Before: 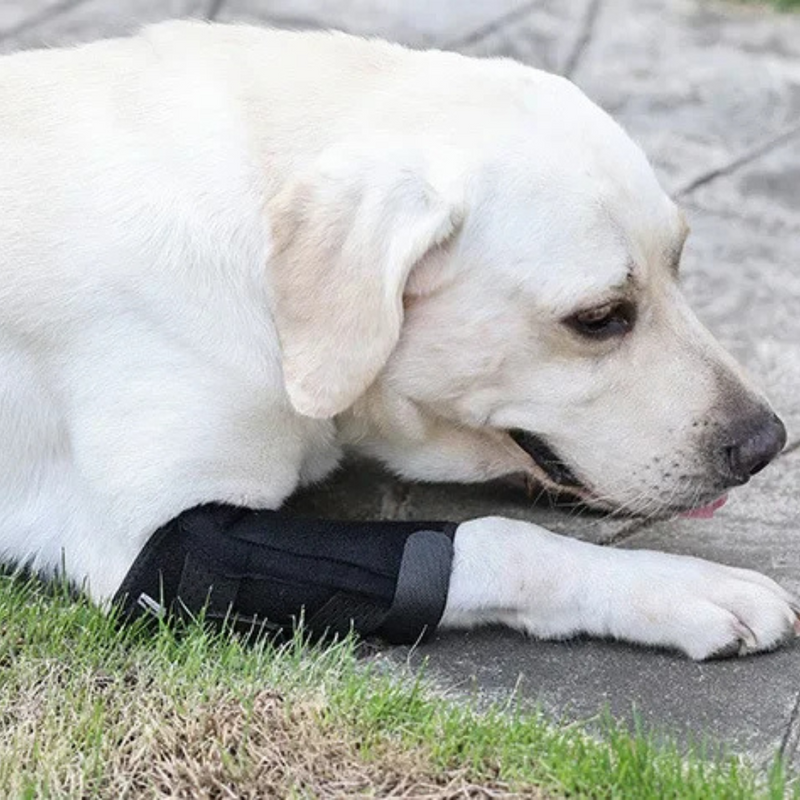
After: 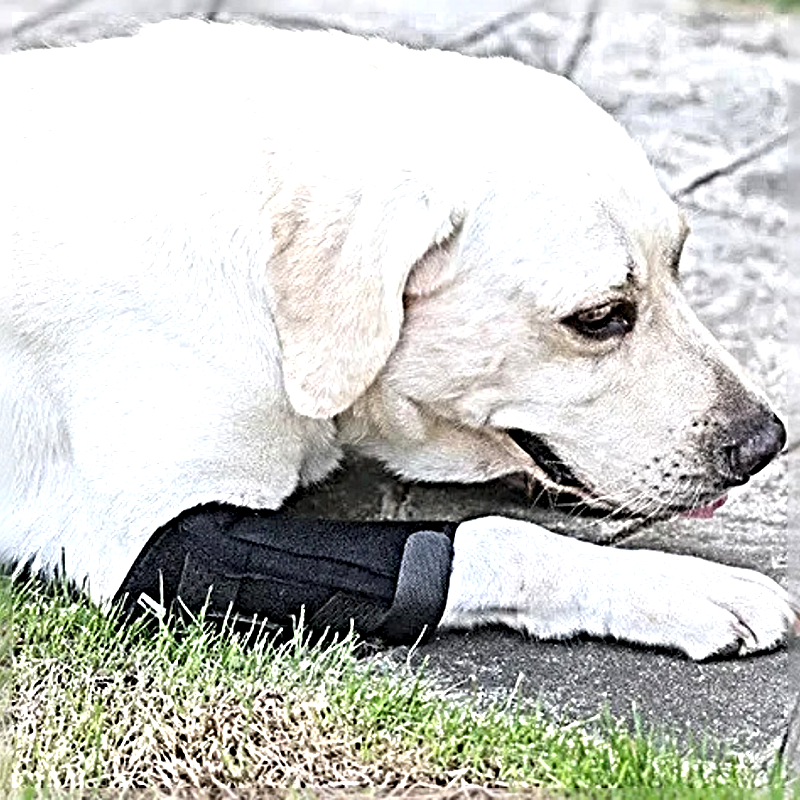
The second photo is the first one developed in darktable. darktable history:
exposure: black level correction 0, exposure 0.5 EV, compensate exposure bias true, compensate highlight preservation false
sharpen: radius 6.3, amount 1.8, threshold 0
